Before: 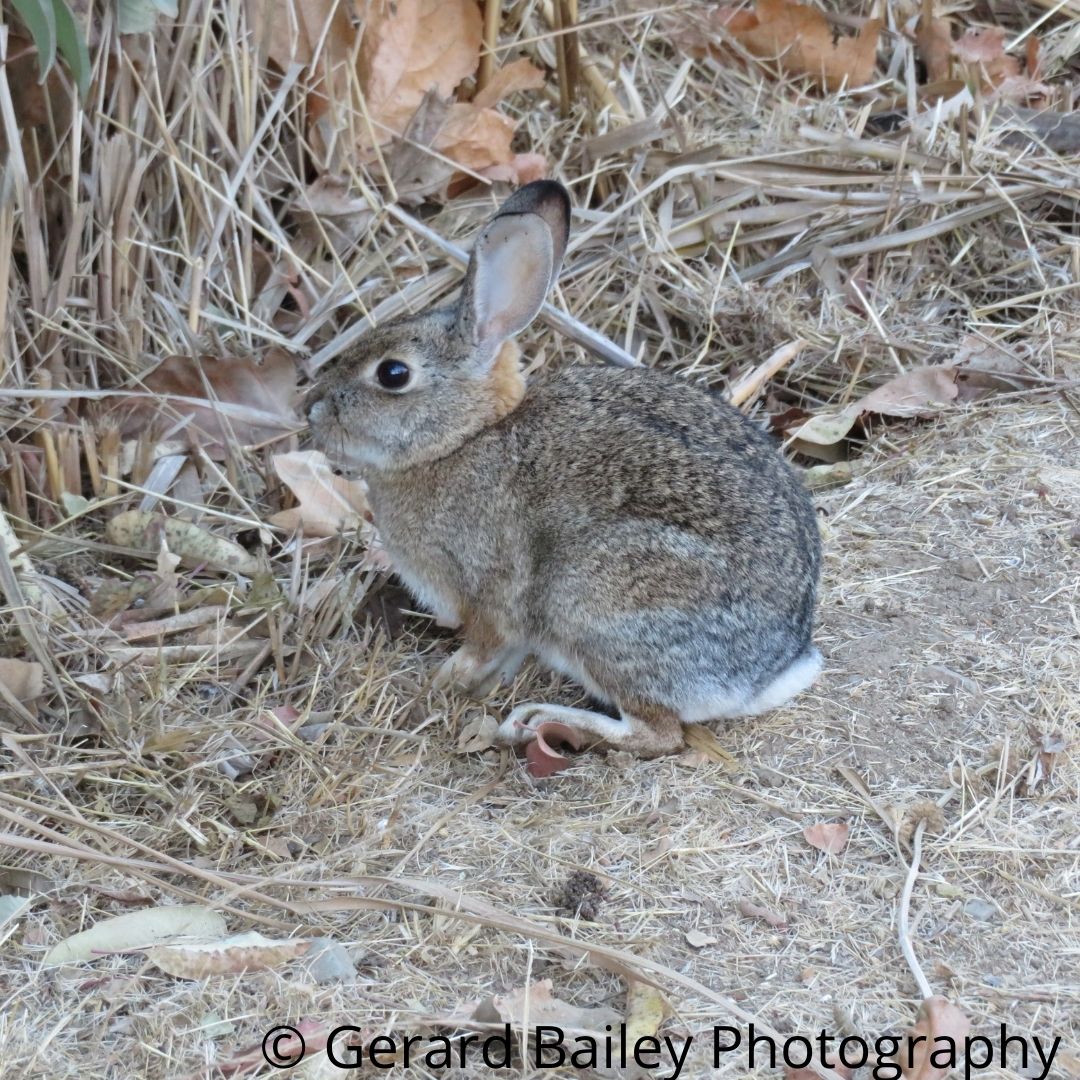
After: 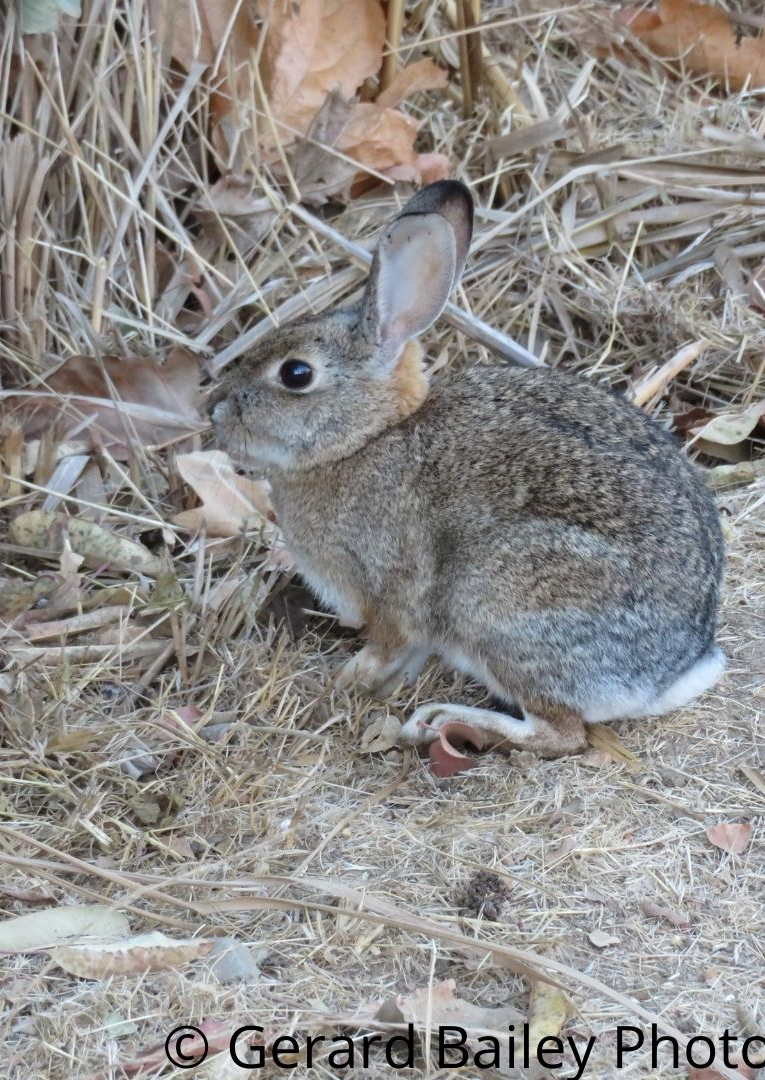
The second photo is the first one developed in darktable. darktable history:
crop and rotate: left 9.018%, right 20.144%
